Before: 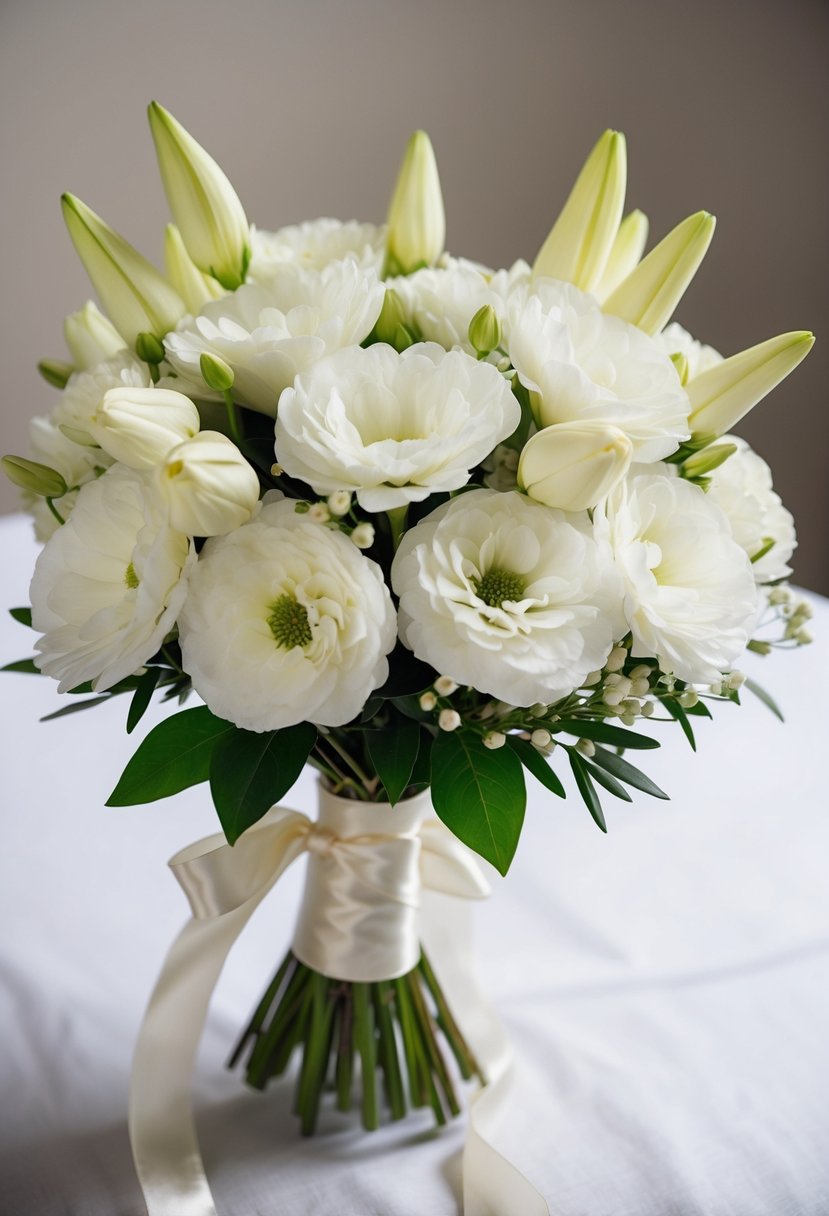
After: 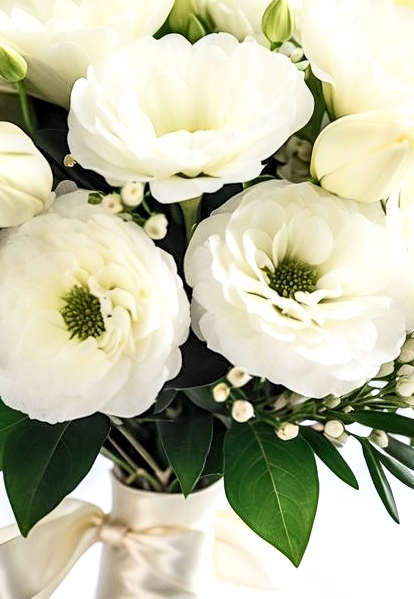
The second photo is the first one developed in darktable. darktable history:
contrast brightness saturation: contrast 0.388, brightness 0.525
local contrast: highlights 64%, shadows 54%, detail 168%, midtone range 0.511
sharpen: amount 0.212
contrast equalizer: octaves 7, y [[0.515 ×6], [0.507 ×6], [0.425 ×6], [0 ×6], [0 ×6]], mix -0.286
crop: left 24.995%, top 25.461%, right 25.06%, bottom 25.268%
